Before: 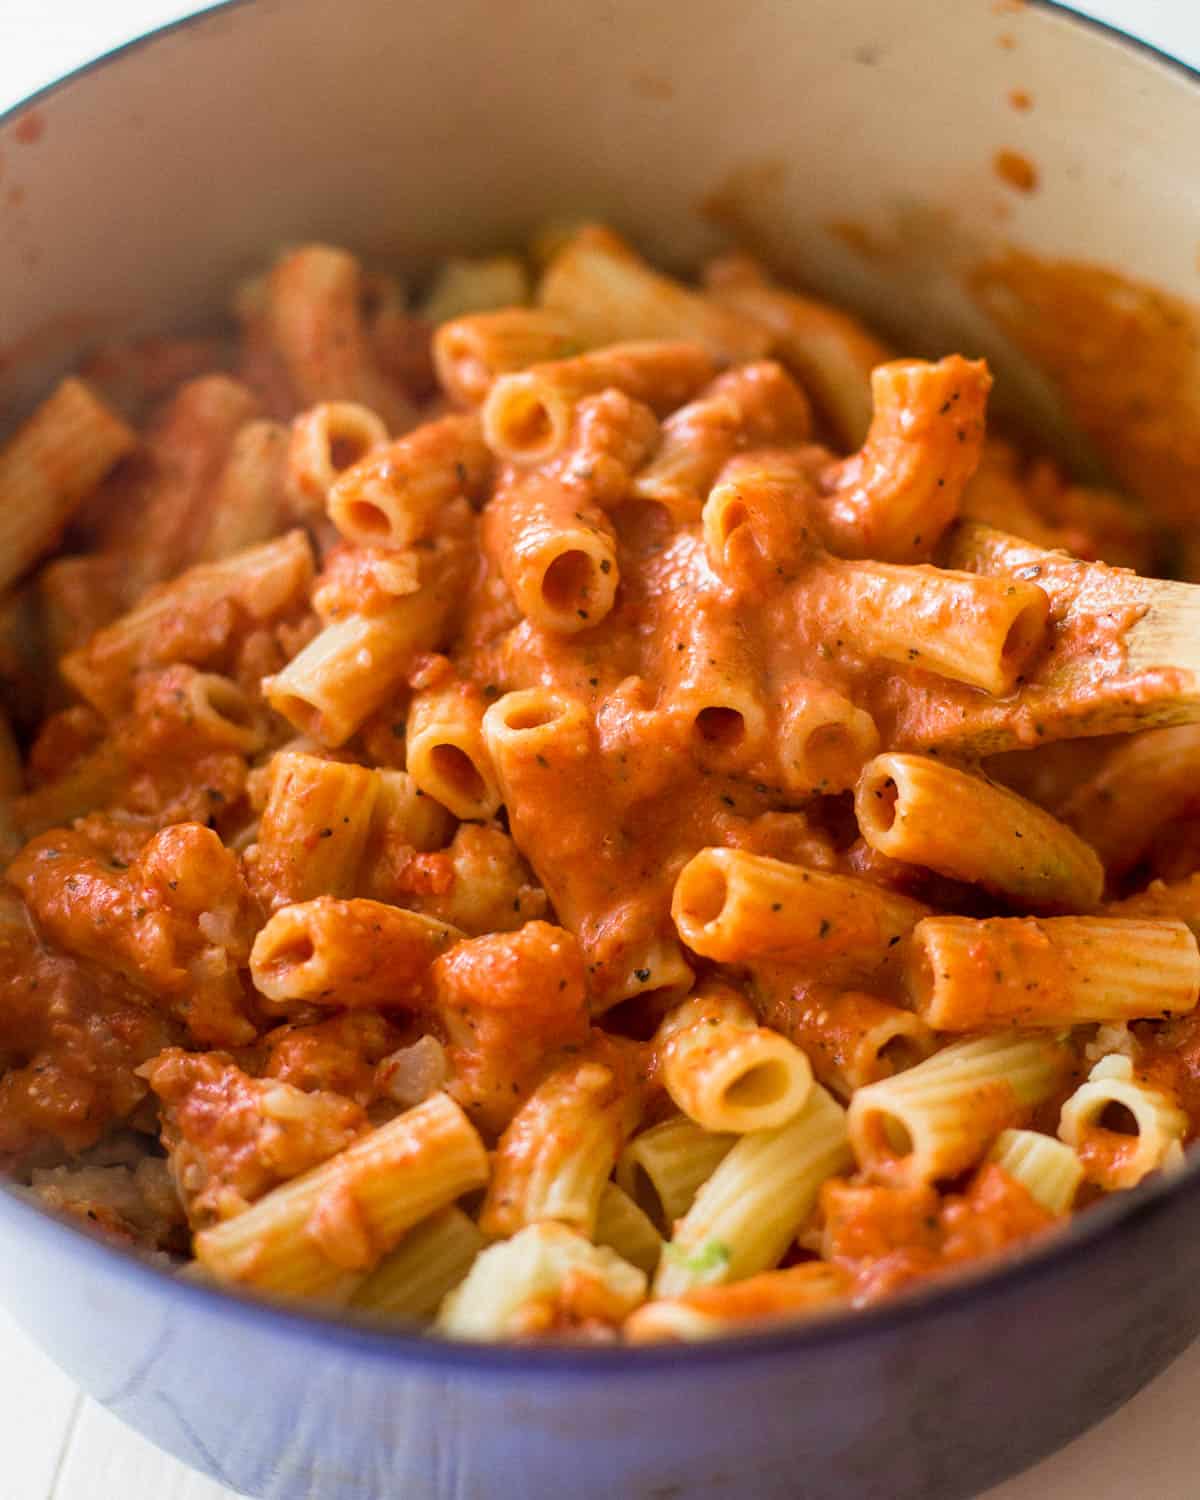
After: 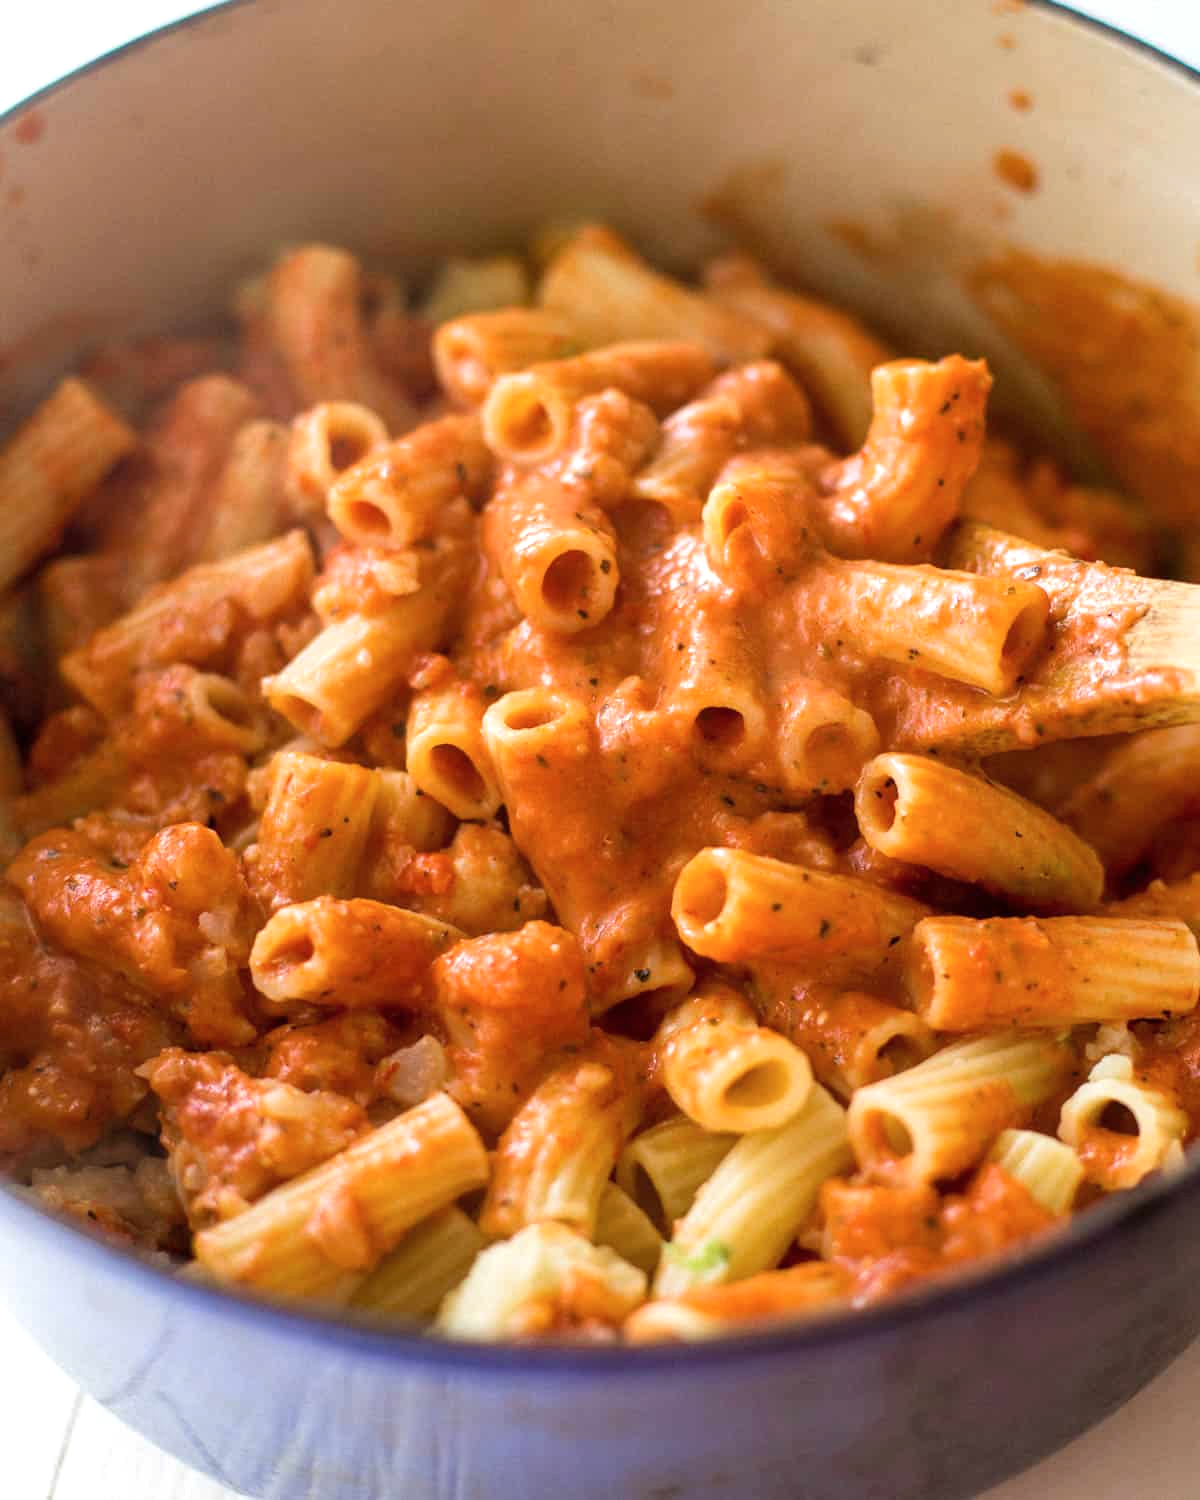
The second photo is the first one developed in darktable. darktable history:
shadows and highlights: radius 45.1, white point adjustment 6.69, compress 79.42%, soften with gaussian
